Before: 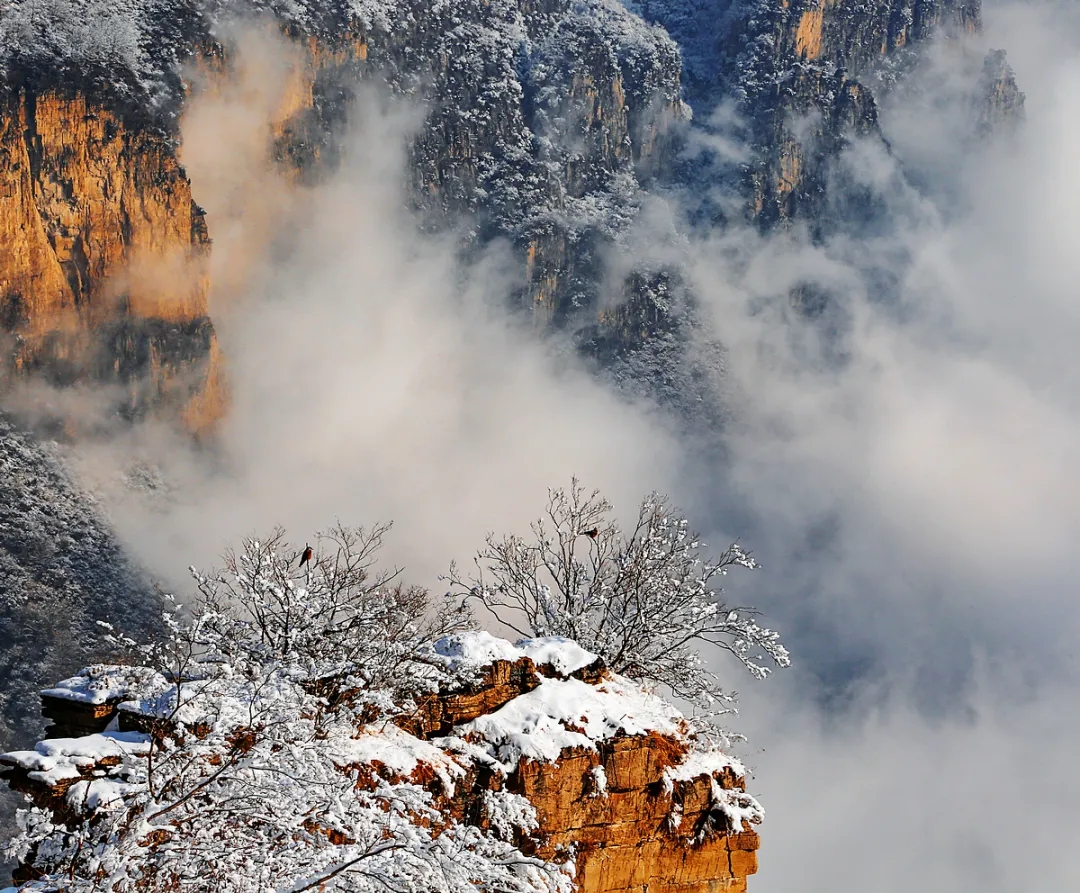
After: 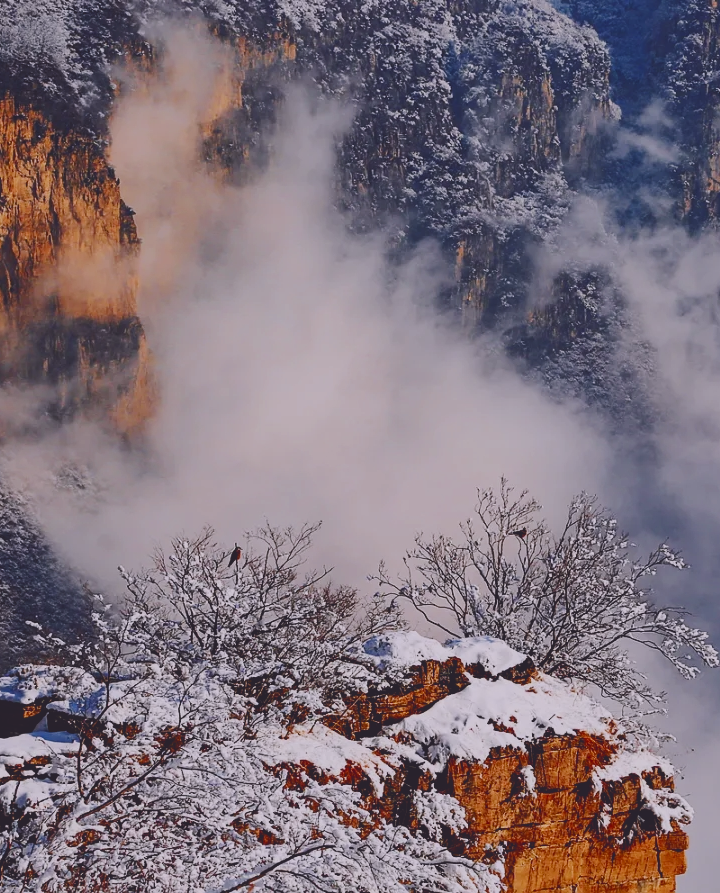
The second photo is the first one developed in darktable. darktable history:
tone curve: curves: ch0 [(0, 0.142) (0.384, 0.314) (0.752, 0.711) (0.991, 0.95)]; ch1 [(0.006, 0.129) (0.346, 0.384) (1, 1)]; ch2 [(0.003, 0.057) (0.261, 0.248) (1, 1)], color space Lab, independent channels
filmic rgb: black relative exposure -7.65 EV, white relative exposure 4.56 EV, hardness 3.61
crop and rotate: left 6.617%, right 26.717%
